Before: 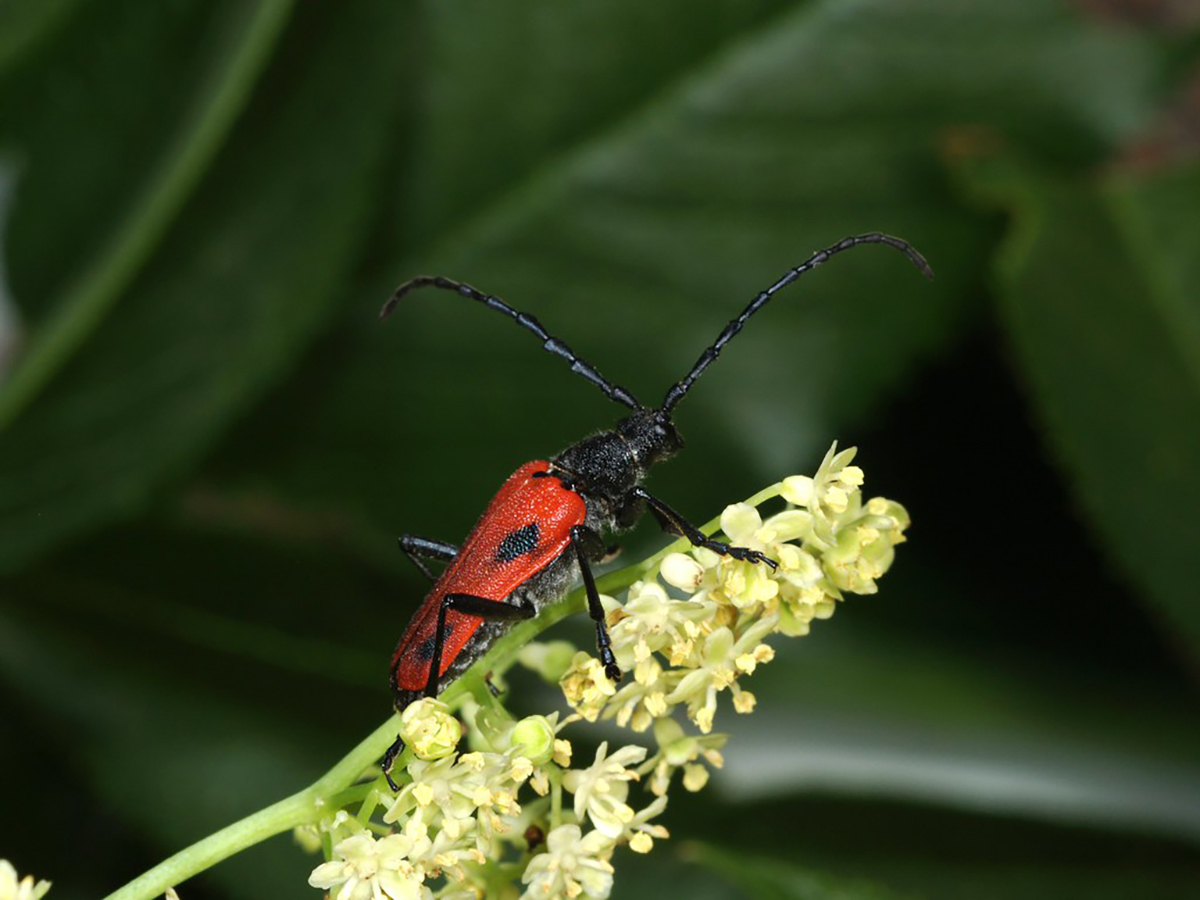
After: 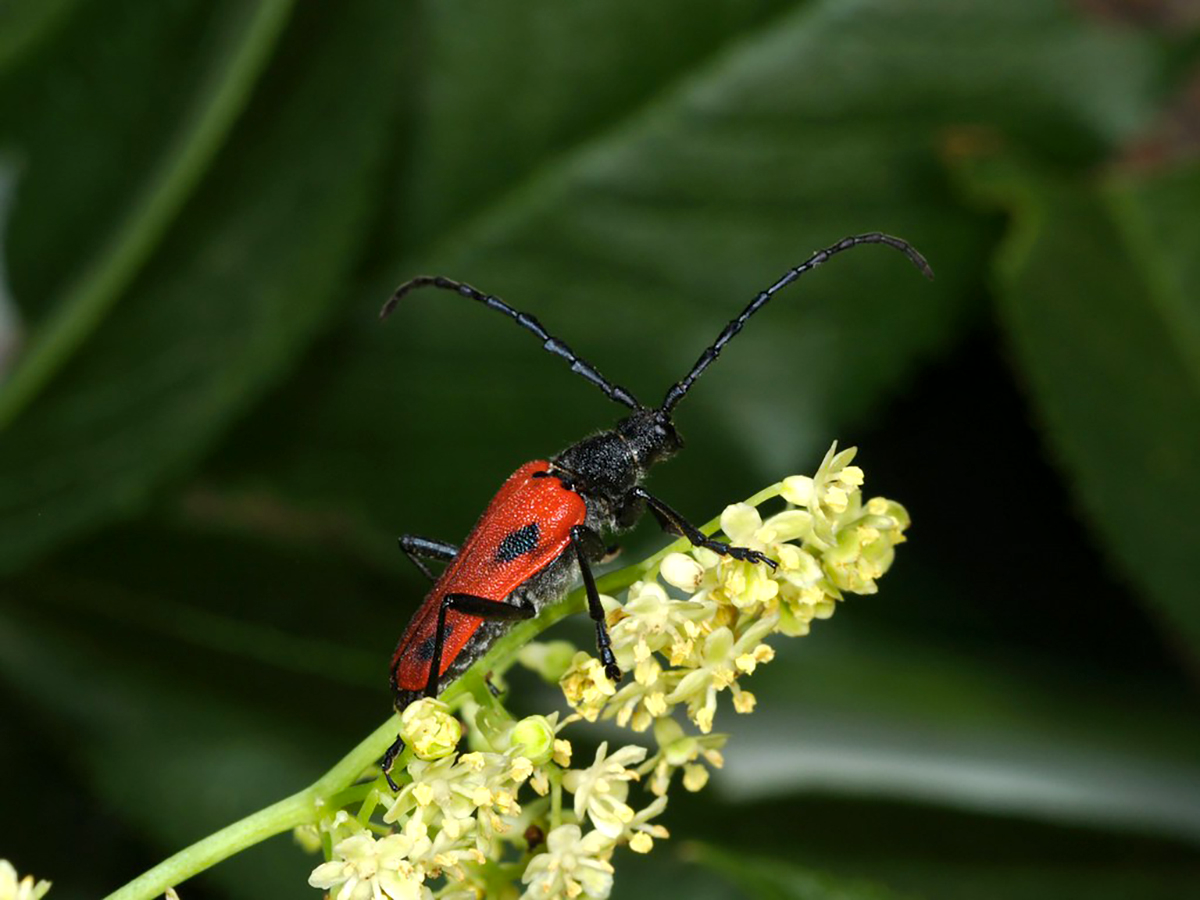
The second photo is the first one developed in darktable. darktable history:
color balance rgb: linear chroma grading › global chroma 9.759%, perceptual saturation grading › global saturation -0.118%, global vibrance 9.363%
local contrast: mode bilateral grid, contrast 21, coarseness 49, detail 119%, midtone range 0.2
